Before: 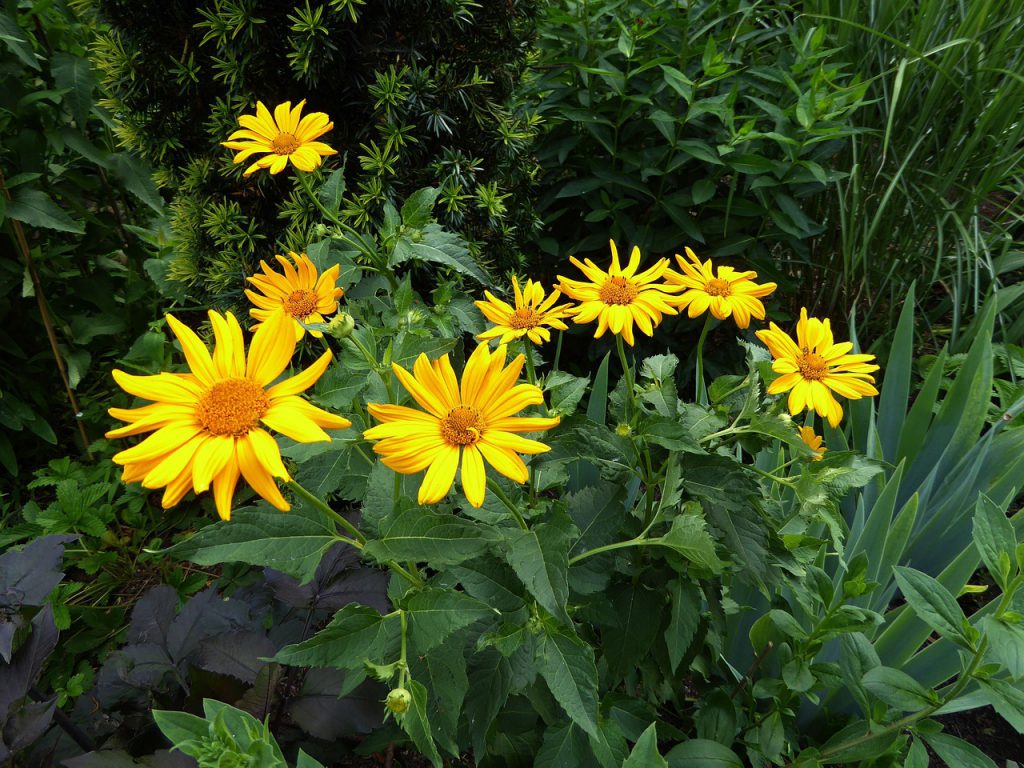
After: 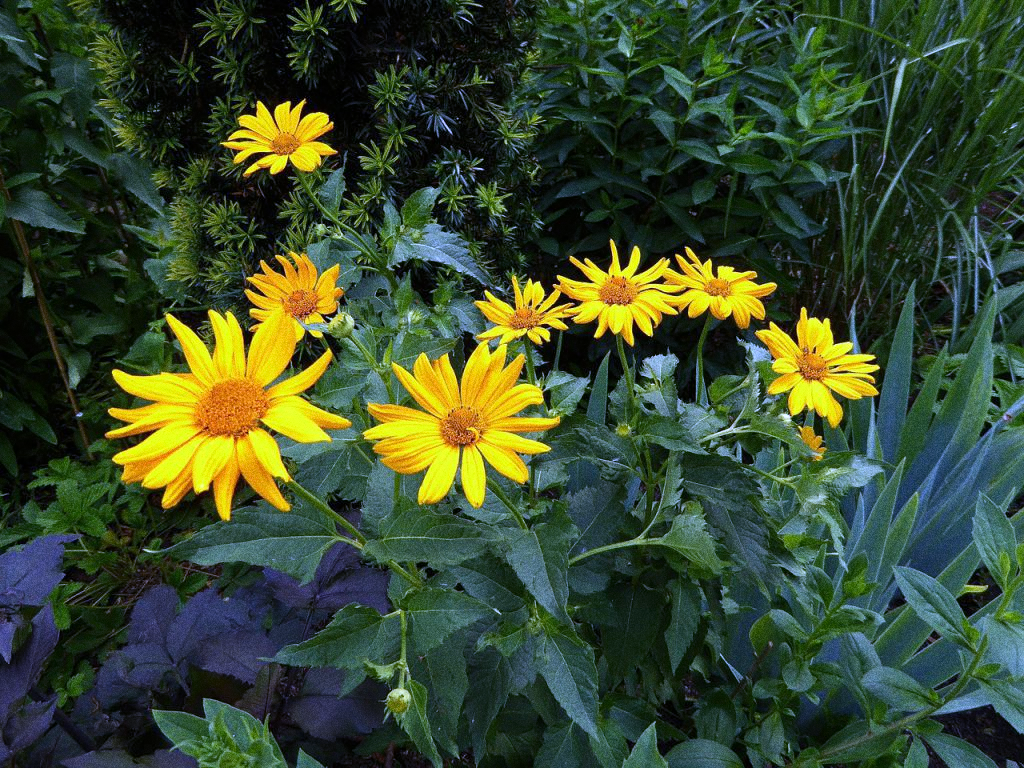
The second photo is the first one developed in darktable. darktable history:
grain: coarseness 0.09 ISO, strength 40%
tone equalizer: -8 EV -0.55 EV
white balance: red 0.98, blue 1.61
